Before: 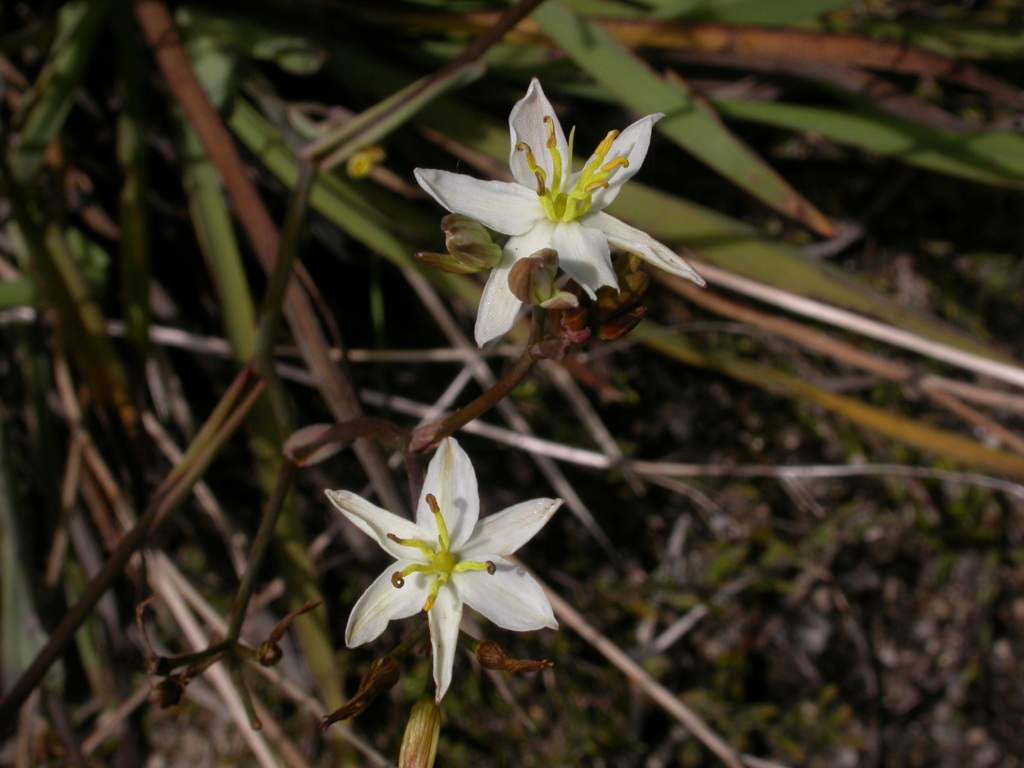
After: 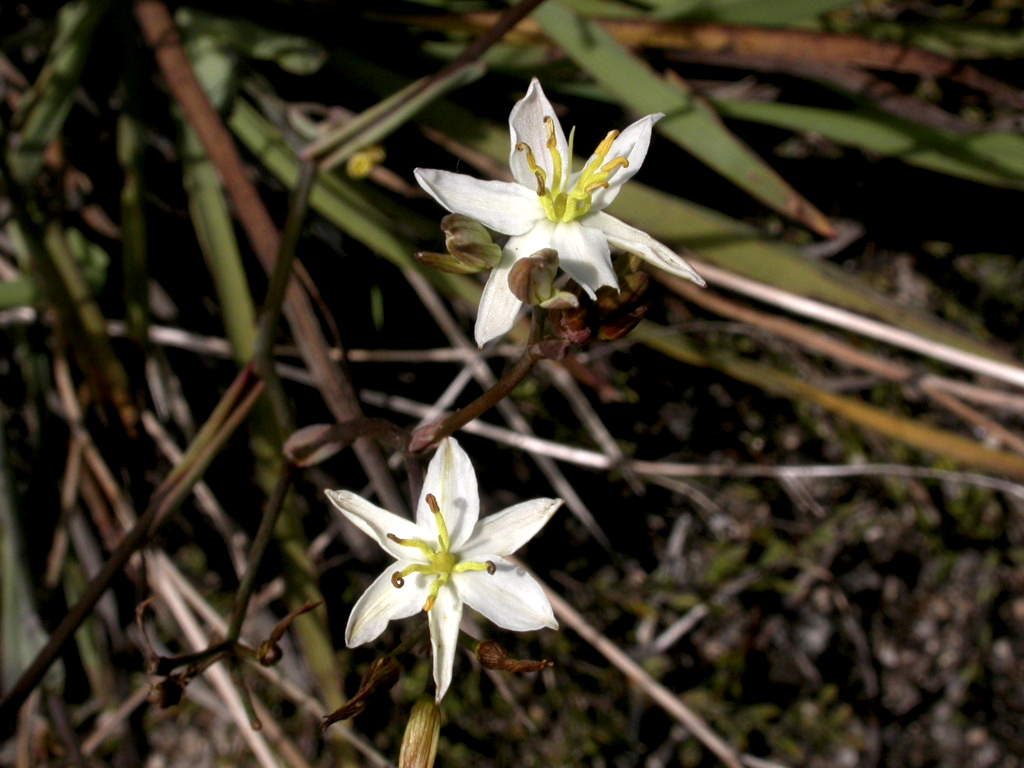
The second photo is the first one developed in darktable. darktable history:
local contrast: highlights 166%, shadows 138%, detail 138%, midtone range 0.255
